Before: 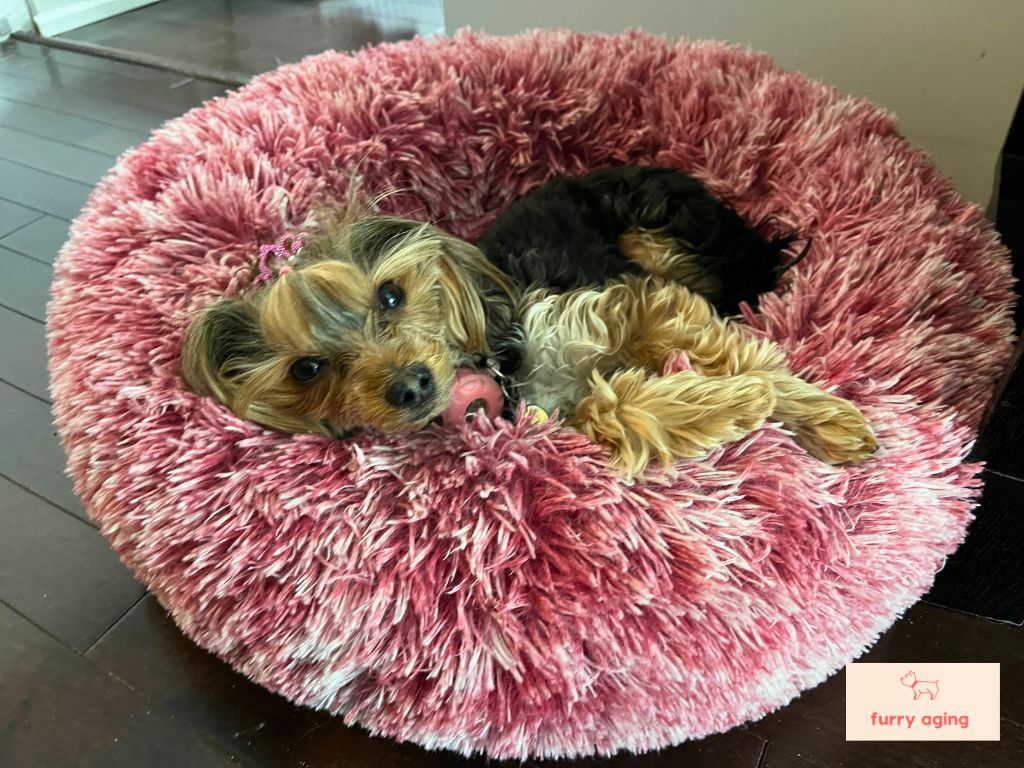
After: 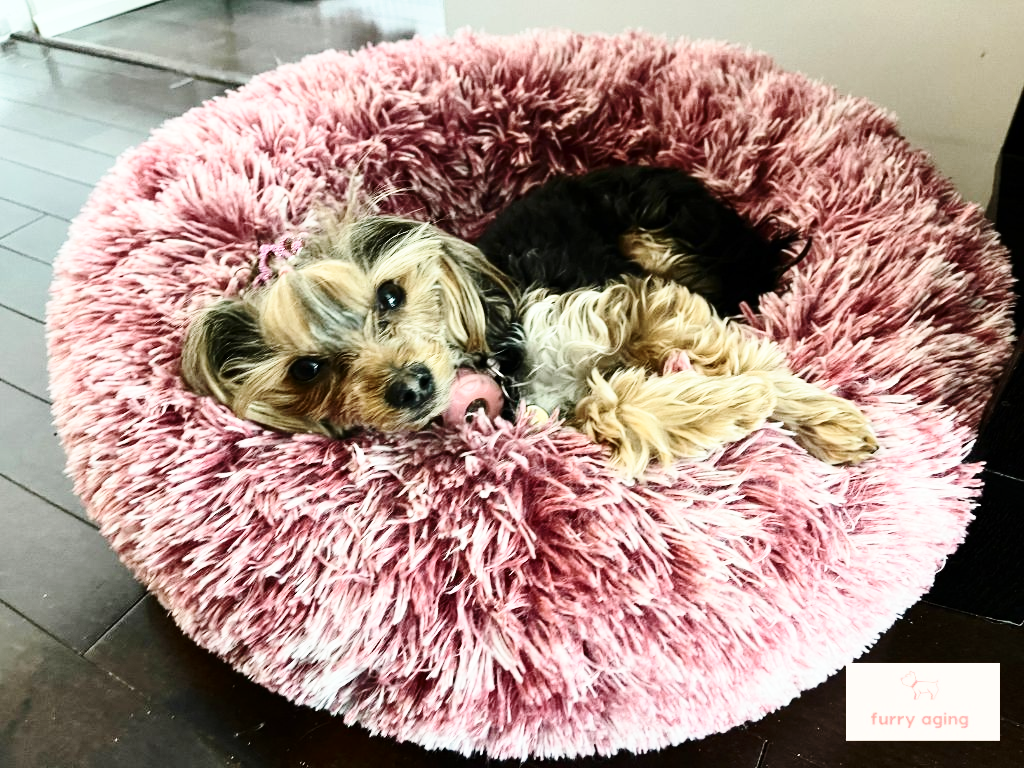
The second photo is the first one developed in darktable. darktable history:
base curve: curves: ch0 [(0, 0) (0.028, 0.03) (0.121, 0.232) (0.46, 0.748) (0.859, 0.968) (1, 1)], preserve colors none
contrast brightness saturation: contrast 0.25, saturation -0.31
